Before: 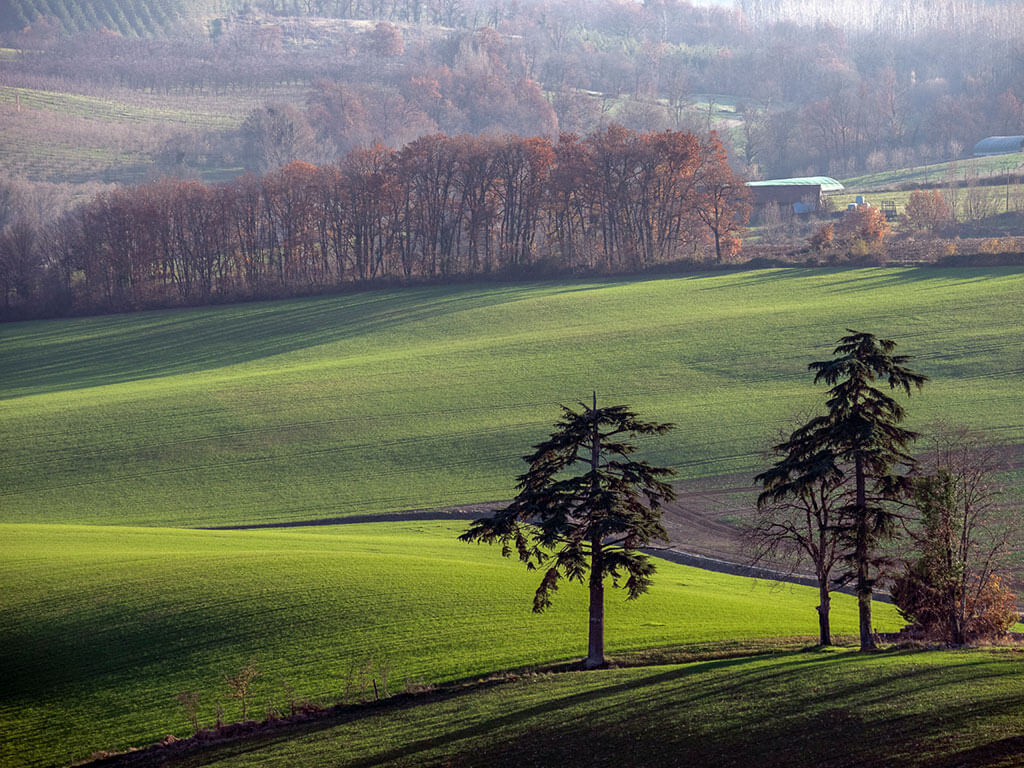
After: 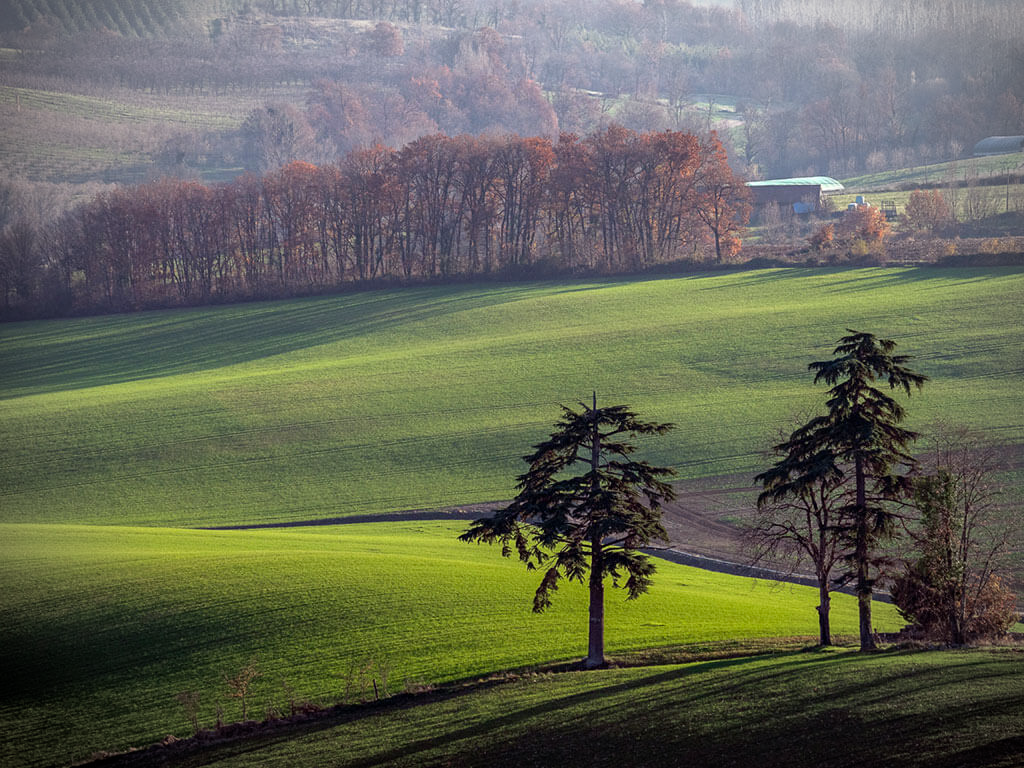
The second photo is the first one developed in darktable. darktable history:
vignetting: automatic ratio true
contrast brightness saturation: contrast 0.038, saturation 0.073
